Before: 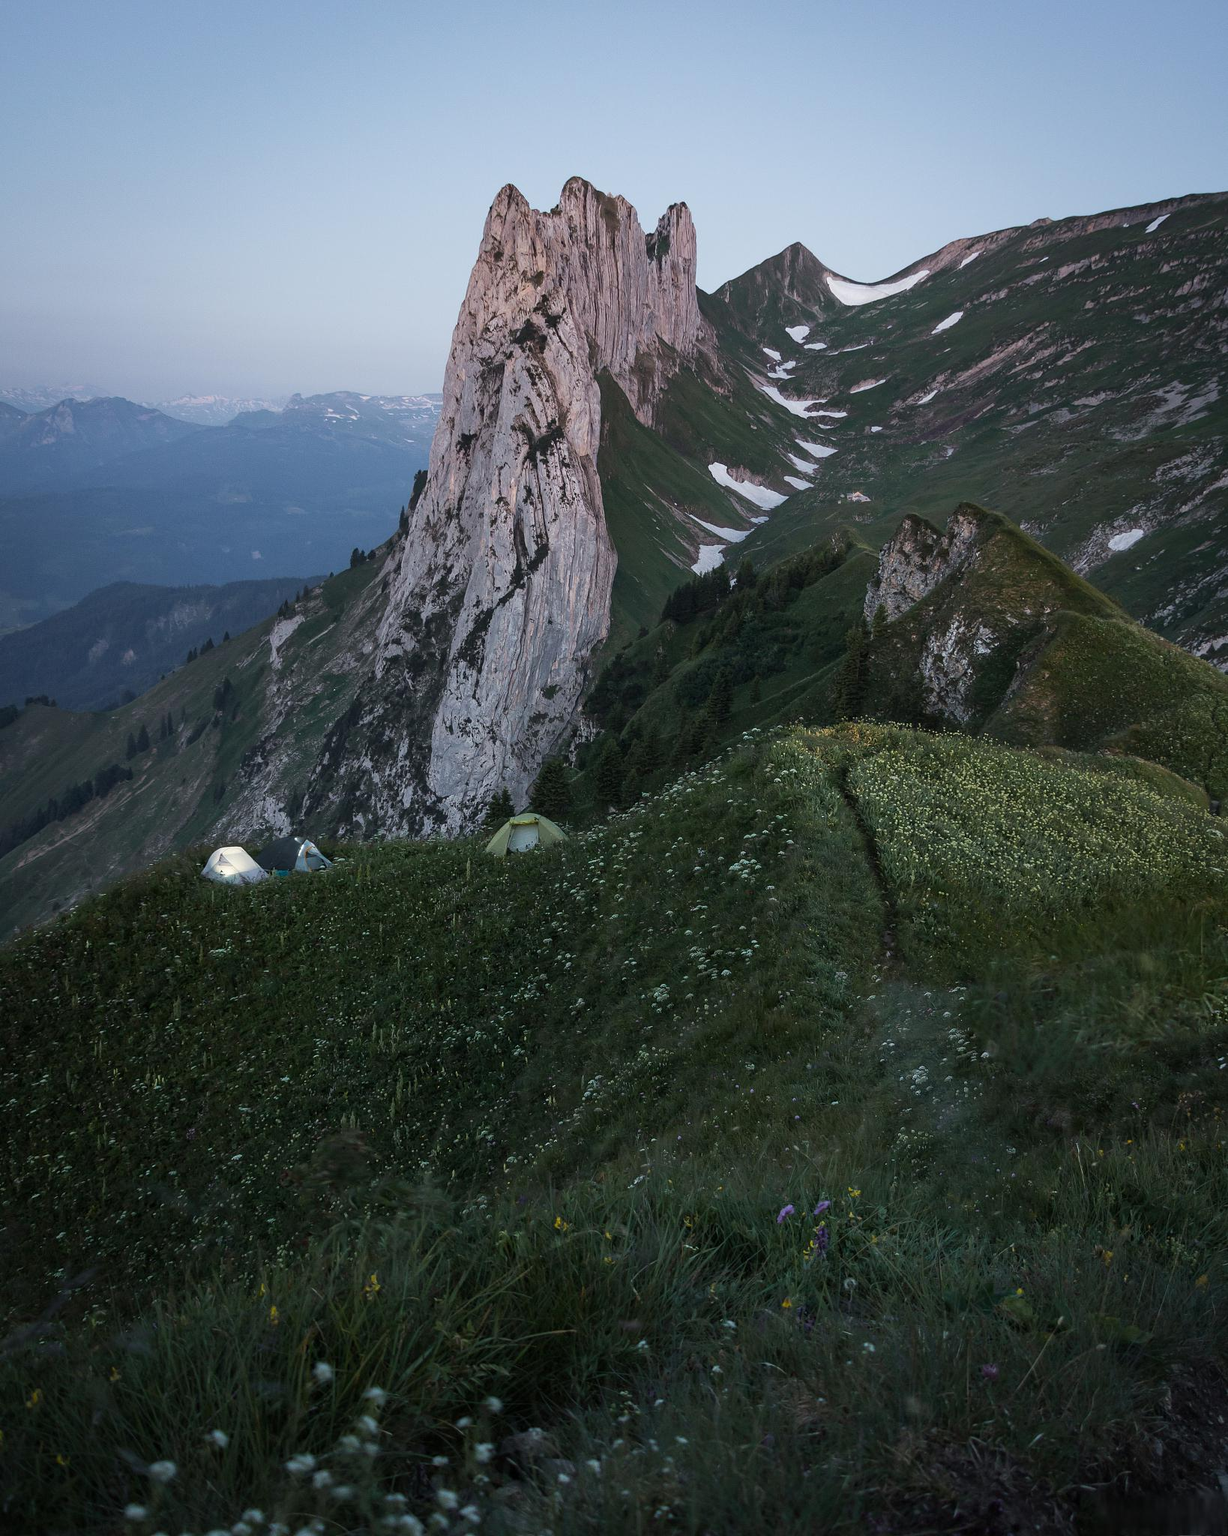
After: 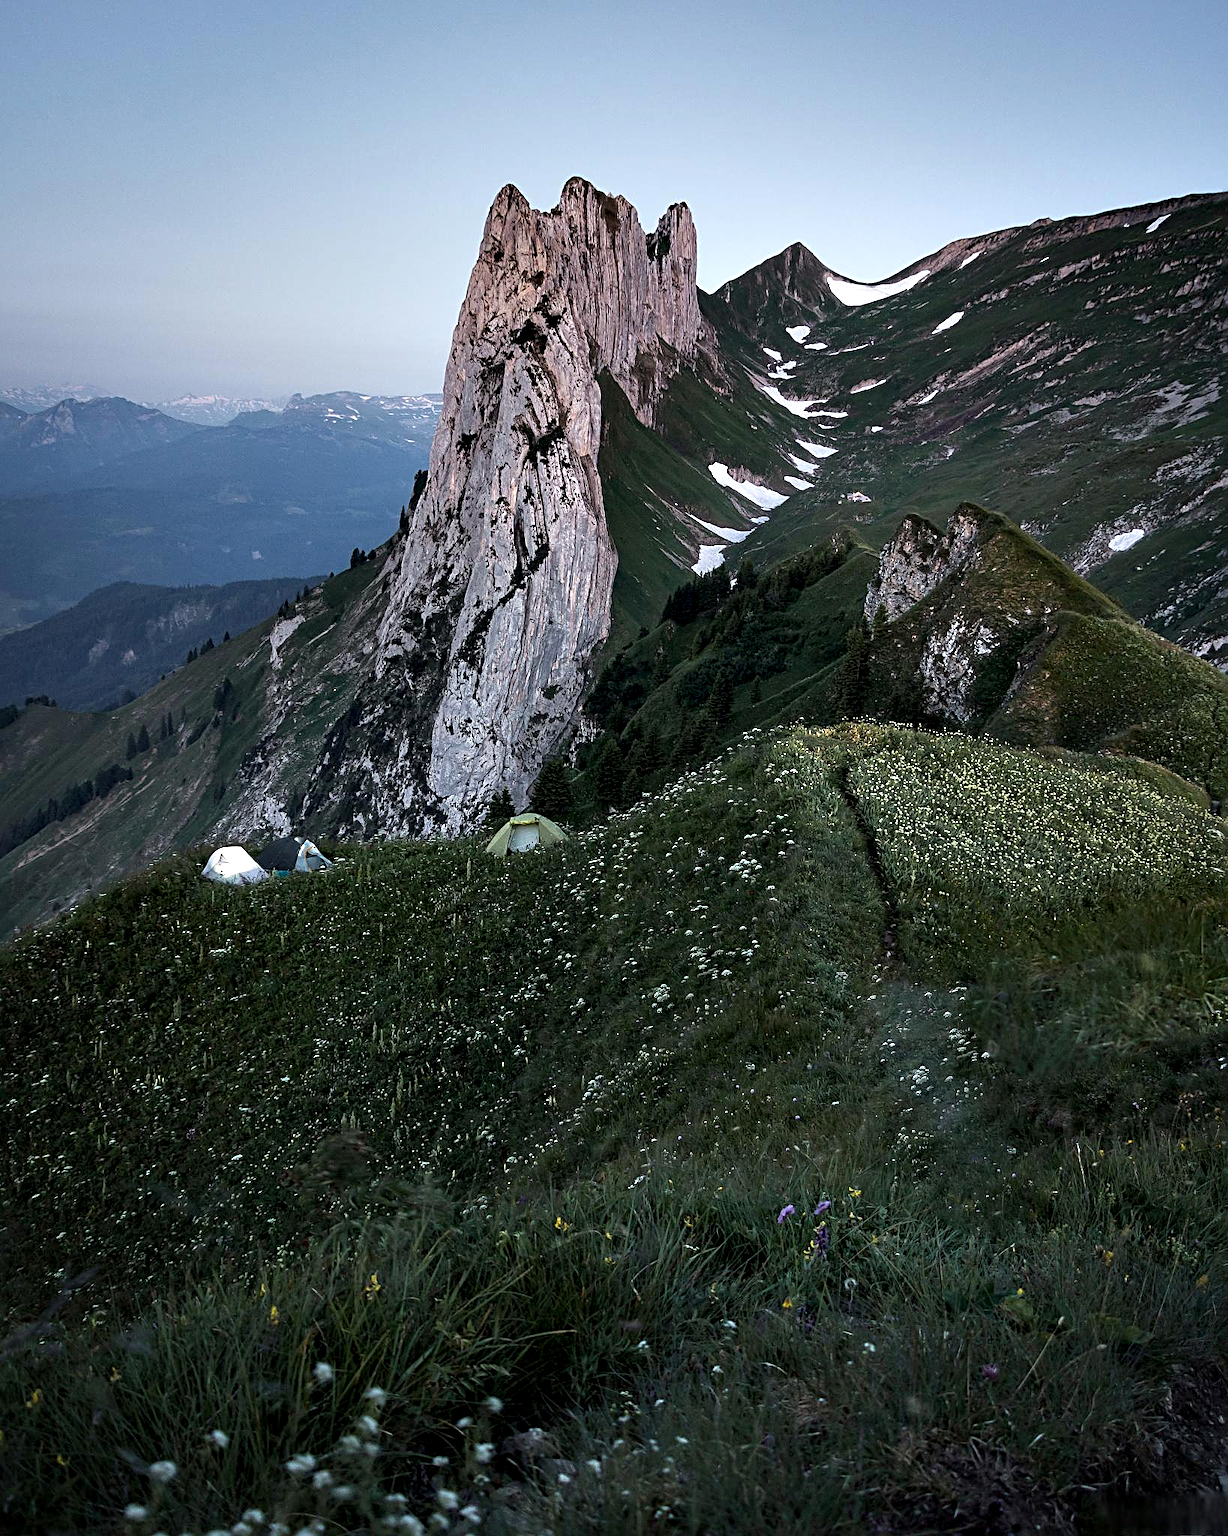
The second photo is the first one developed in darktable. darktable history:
sharpen: radius 3.078
contrast equalizer: octaves 7, y [[0.6 ×6], [0.55 ×6], [0 ×6], [0 ×6], [0 ×6]]
